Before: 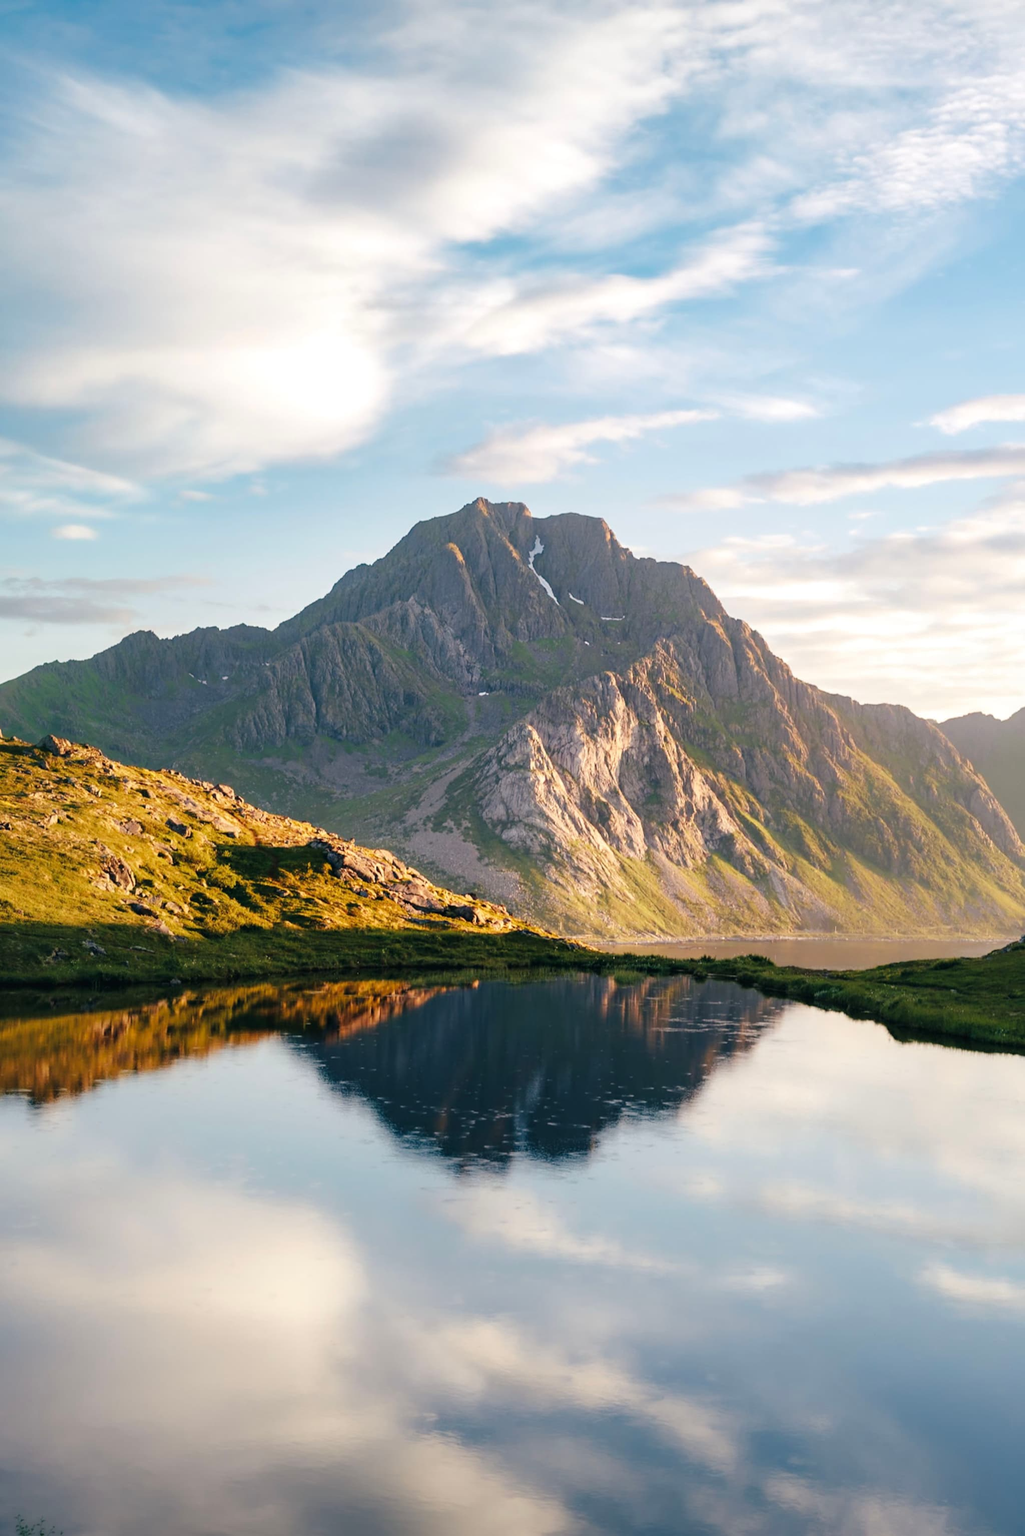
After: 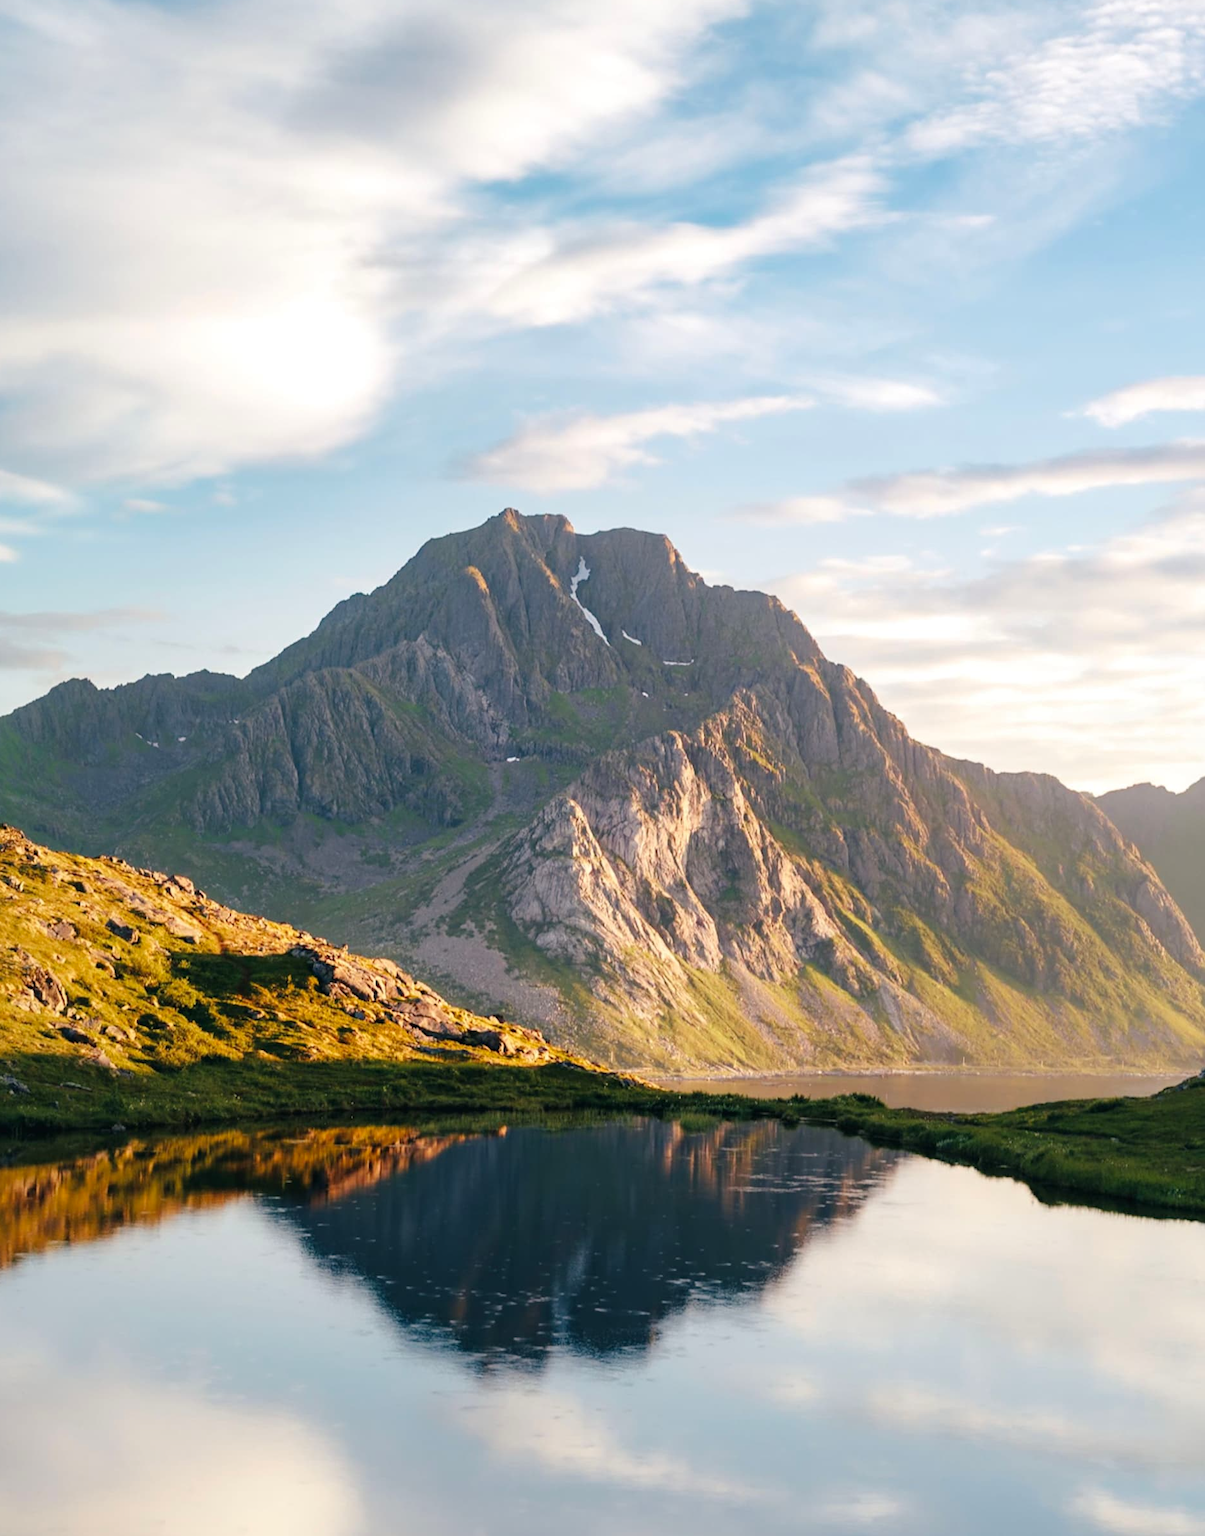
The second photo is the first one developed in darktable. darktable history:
crop: left 8.118%, top 6.555%, bottom 15.287%
color zones: curves: ch1 [(0, 0.513) (0.143, 0.524) (0.286, 0.511) (0.429, 0.506) (0.571, 0.503) (0.714, 0.503) (0.857, 0.508) (1, 0.513)]
